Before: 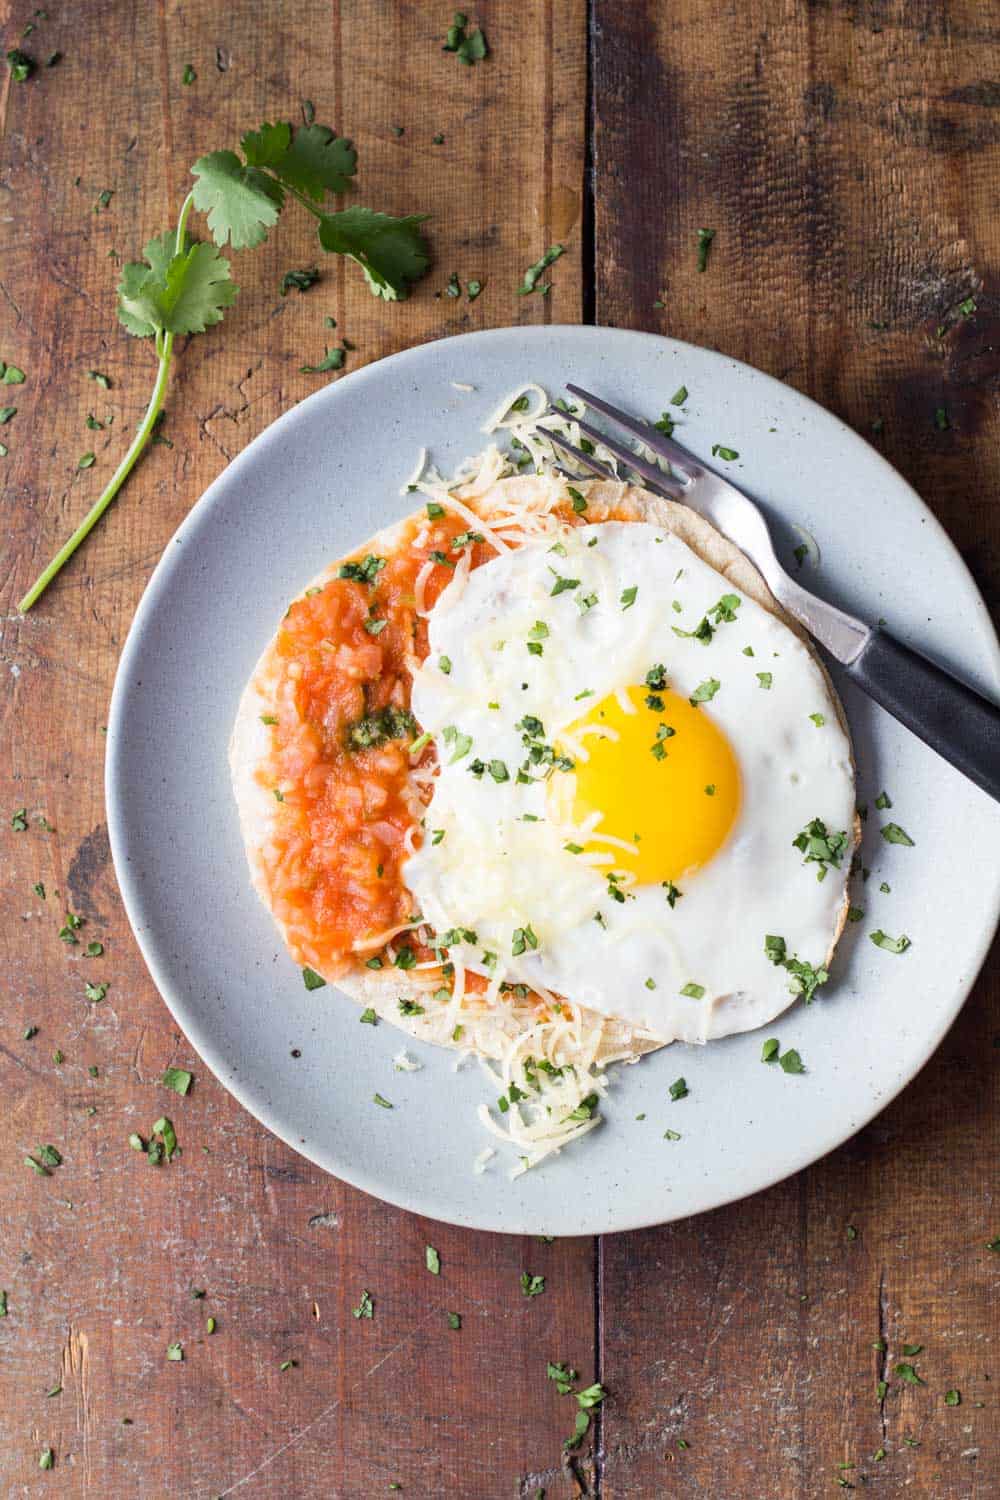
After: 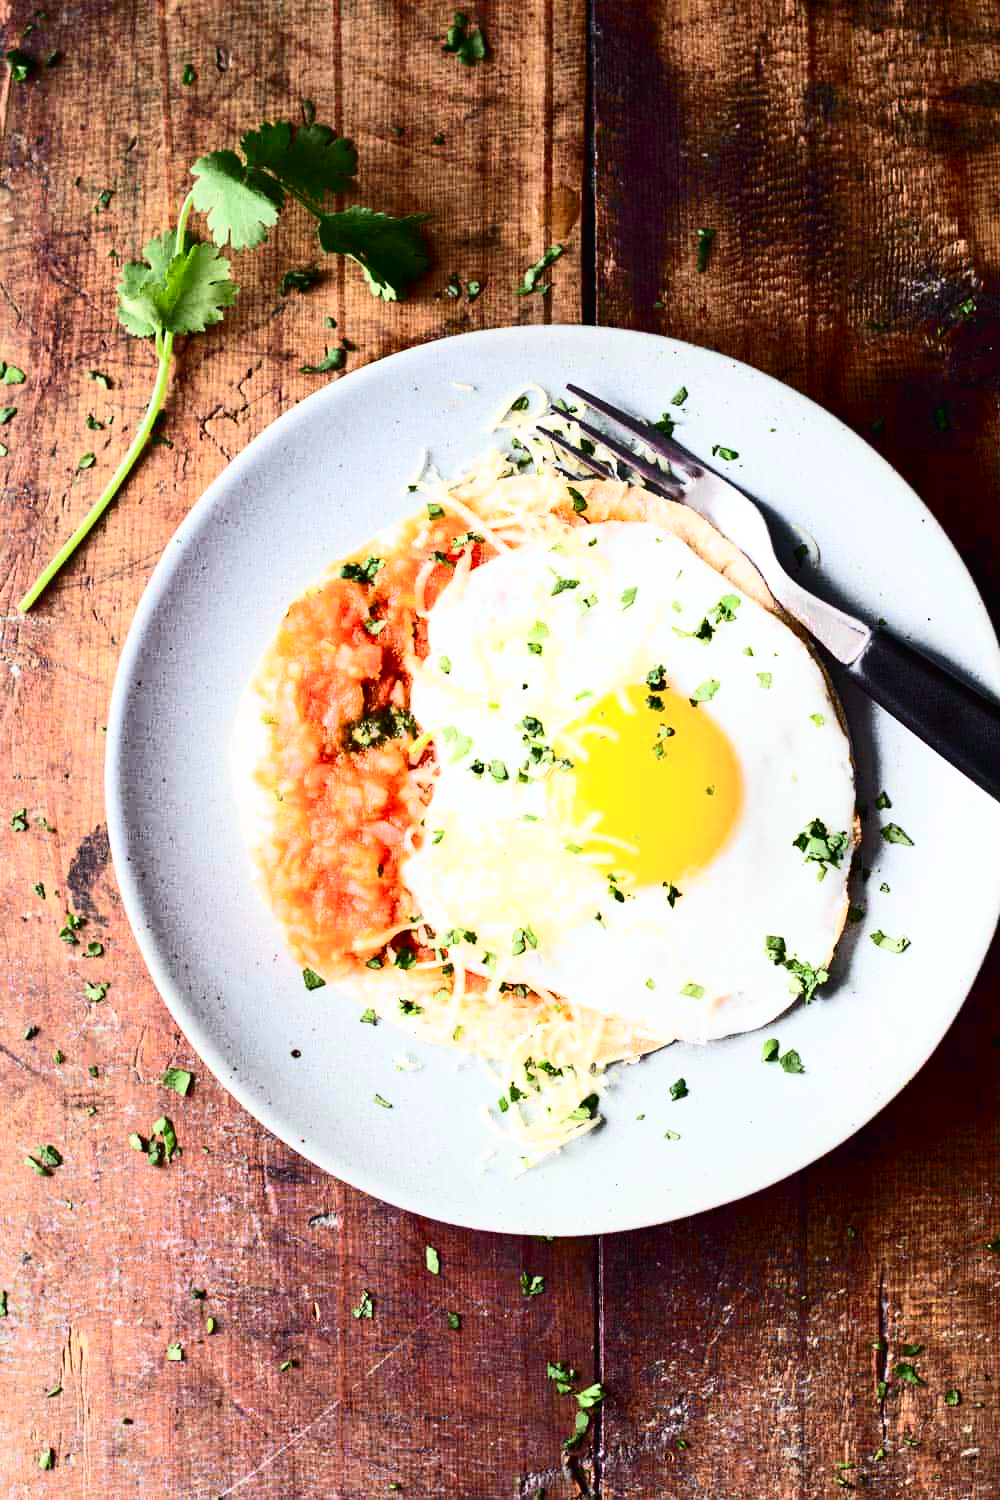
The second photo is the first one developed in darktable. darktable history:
tone curve: curves: ch0 [(0, 0.015) (0.037, 0.032) (0.131, 0.113) (0.275, 0.26) (0.497, 0.531) (0.617, 0.663) (0.704, 0.748) (0.813, 0.842) (0.911, 0.931) (0.997, 1)]; ch1 [(0, 0) (0.301, 0.3) (0.444, 0.438) (0.493, 0.494) (0.501, 0.499) (0.534, 0.543) (0.582, 0.605) (0.658, 0.687) (0.746, 0.79) (1, 1)]; ch2 [(0, 0) (0.246, 0.234) (0.36, 0.356) (0.415, 0.426) (0.476, 0.492) (0.502, 0.499) (0.525, 0.513) (0.533, 0.534) (0.586, 0.598) (0.634, 0.643) (0.706, 0.717) (0.853, 0.83) (1, 0.951)], color space Lab, independent channels, preserve colors none
tone equalizer: edges refinement/feathering 500, mask exposure compensation -1.57 EV, preserve details no
contrast brightness saturation: contrast 0.406, brightness 0.042, saturation 0.259
shadows and highlights: shadows -29.84, highlights 30.56
